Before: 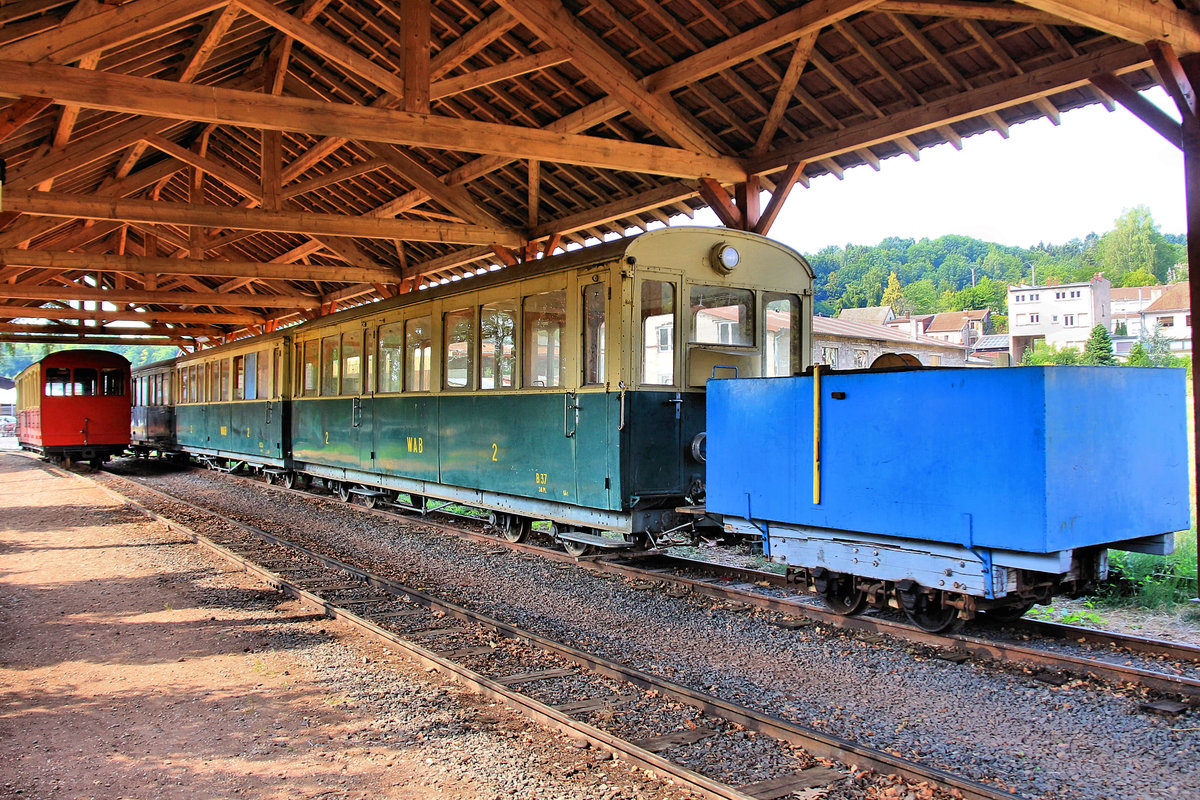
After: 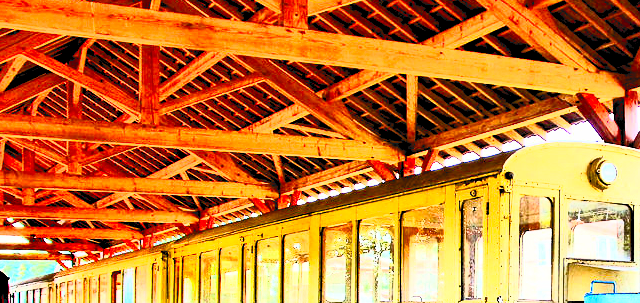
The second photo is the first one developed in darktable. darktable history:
contrast brightness saturation: contrast 0.997, brightness 0.992, saturation 0.991
filmic rgb: middle gray luminance 29.97%, black relative exposure -8.99 EV, white relative exposure 6.99 EV, target black luminance 0%, hardness 2.97, latitude 1.72%, contrast 0.961, highlights saturation mix 4%, shadows ↔ highlights balance 11.59%
exposure: black level correction 0.008, exposure 0.97 EV, compensate highlight preservation false
crop: left 10.23%, top 10.63%, right 36.379%, bottom 51.381%
